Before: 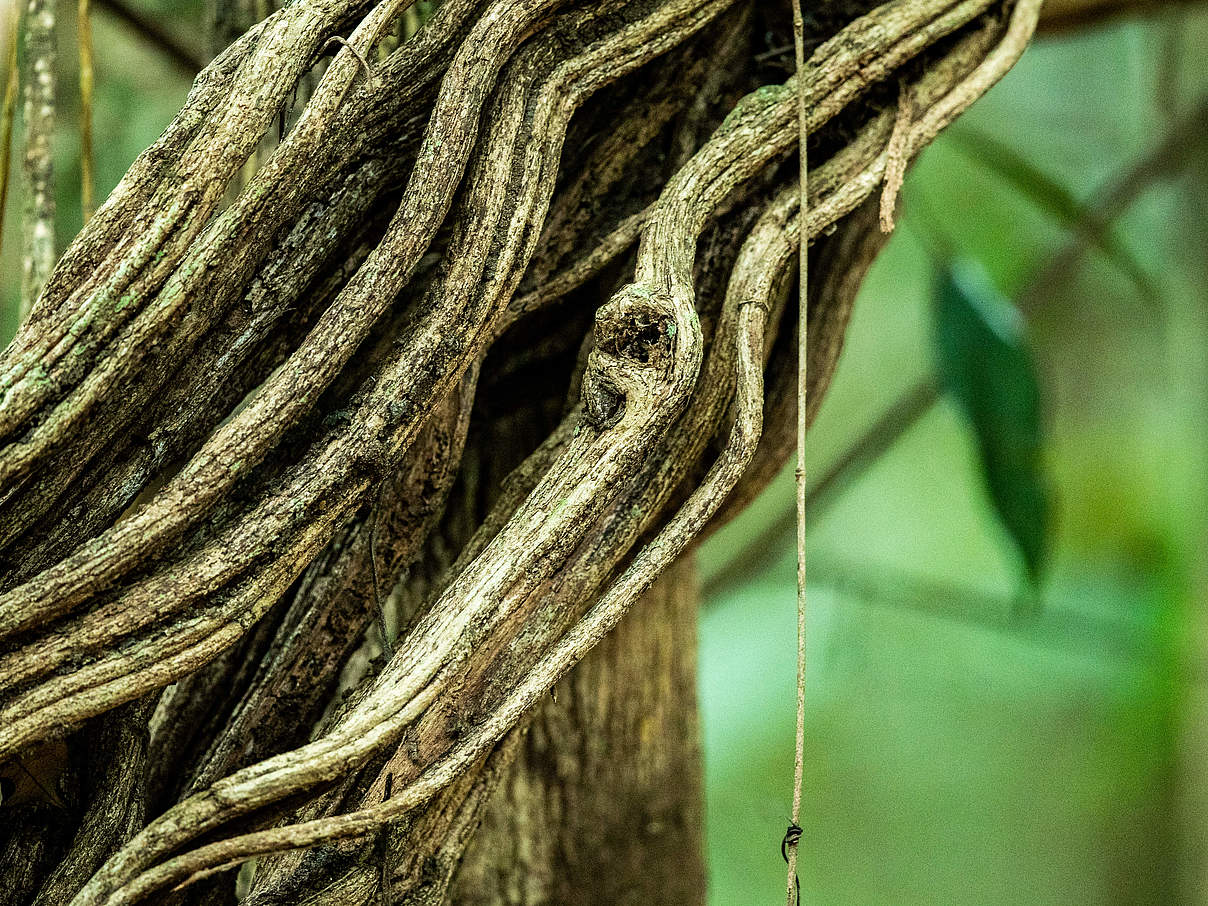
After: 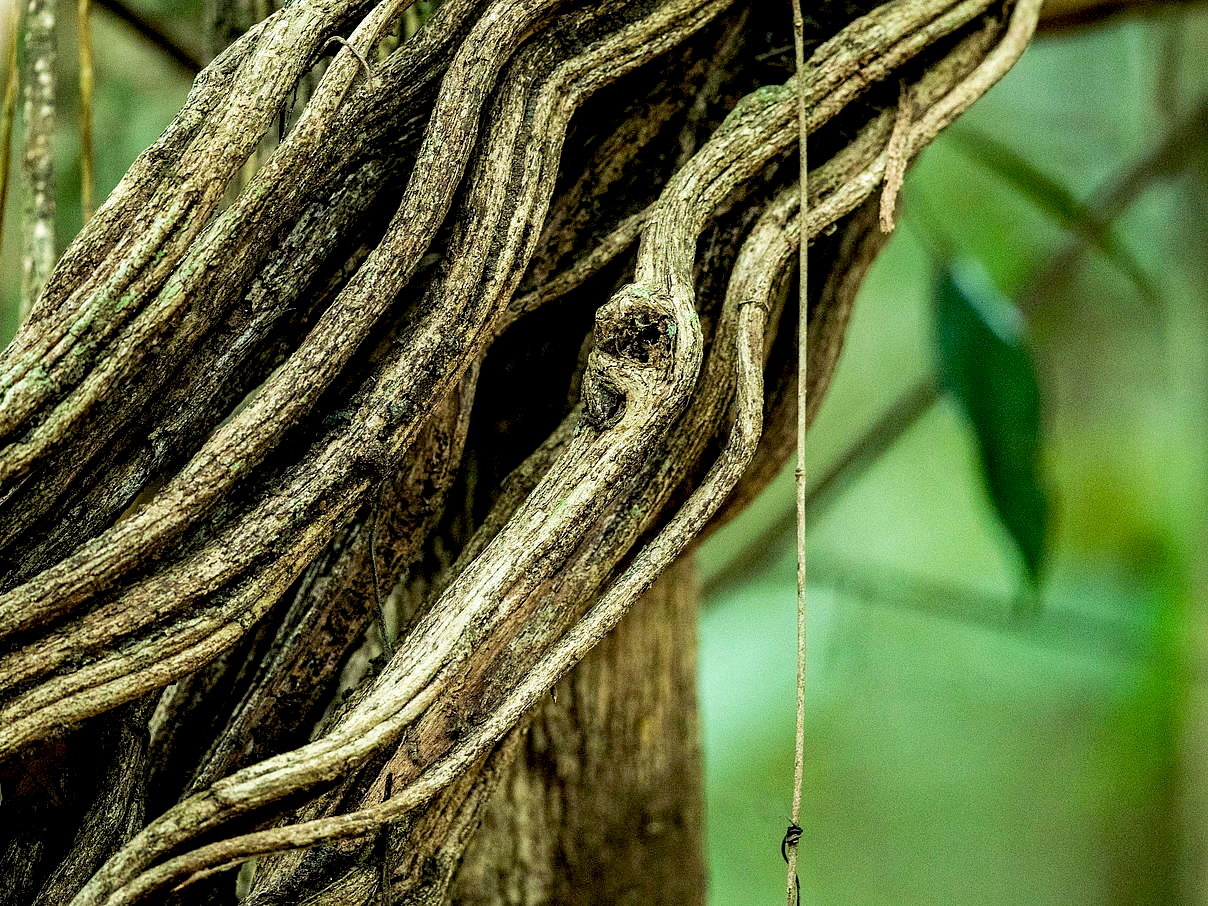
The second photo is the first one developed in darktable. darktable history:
exposure: black level correction 0.01, exposure 0.015 EV, compensate highlight preservation false
